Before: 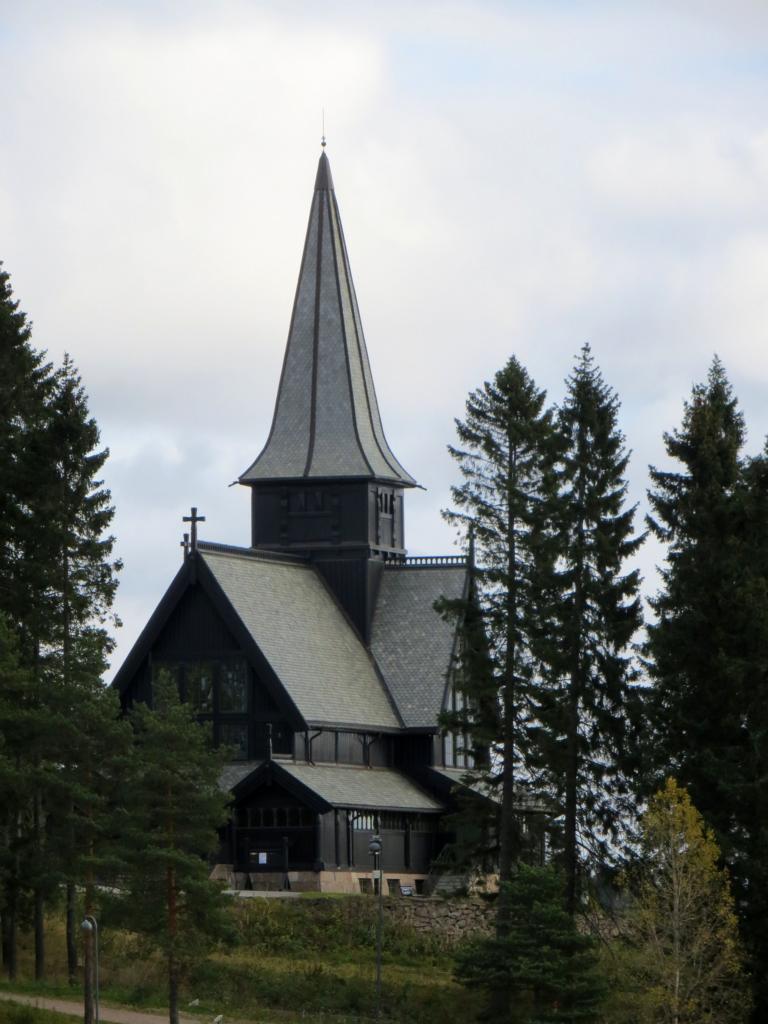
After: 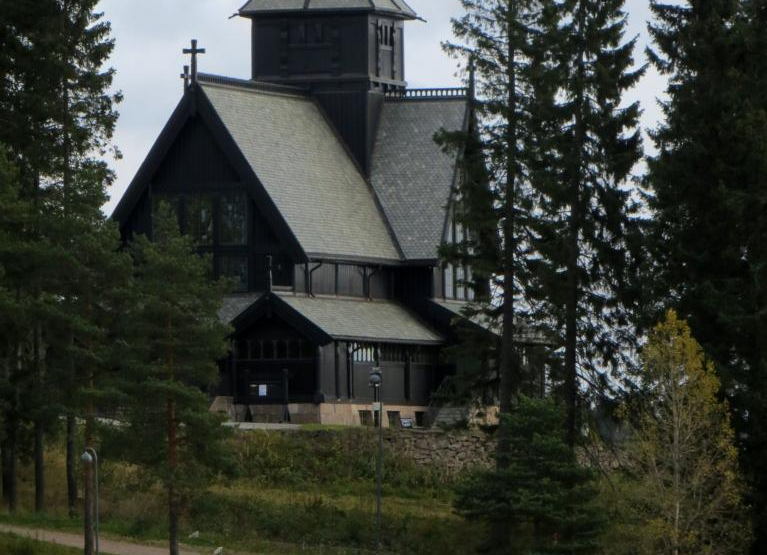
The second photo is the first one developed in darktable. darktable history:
crop and rotate: top 45.796%, right 0.106%
